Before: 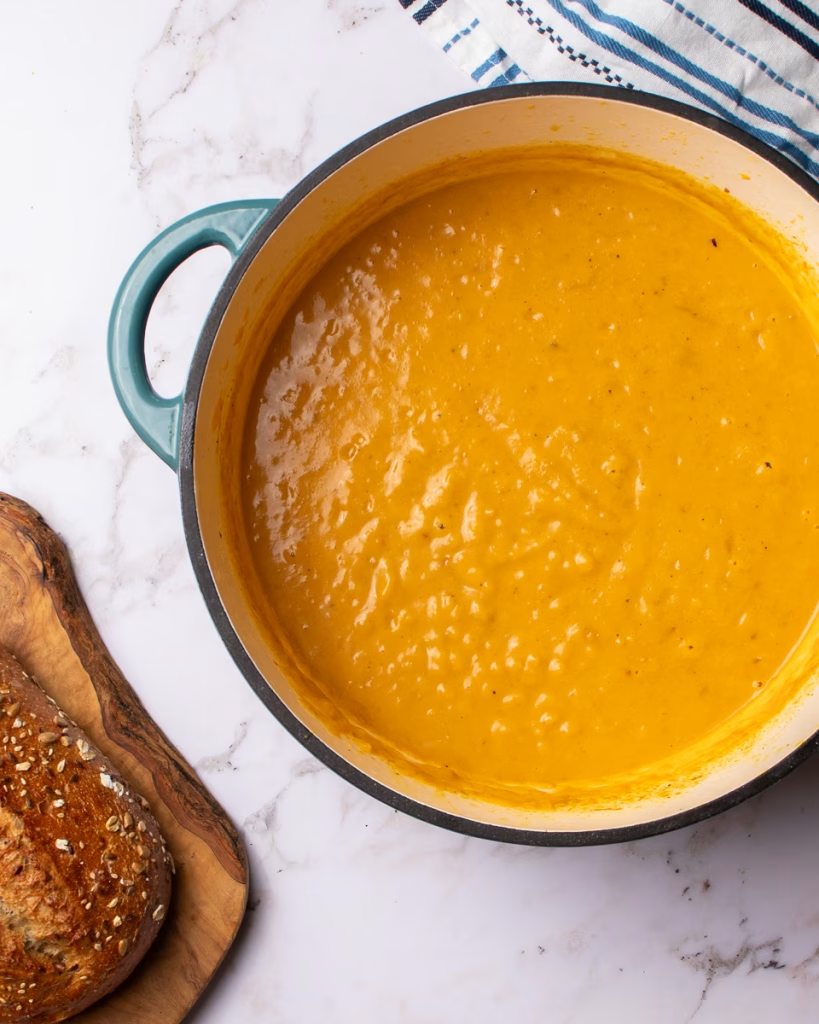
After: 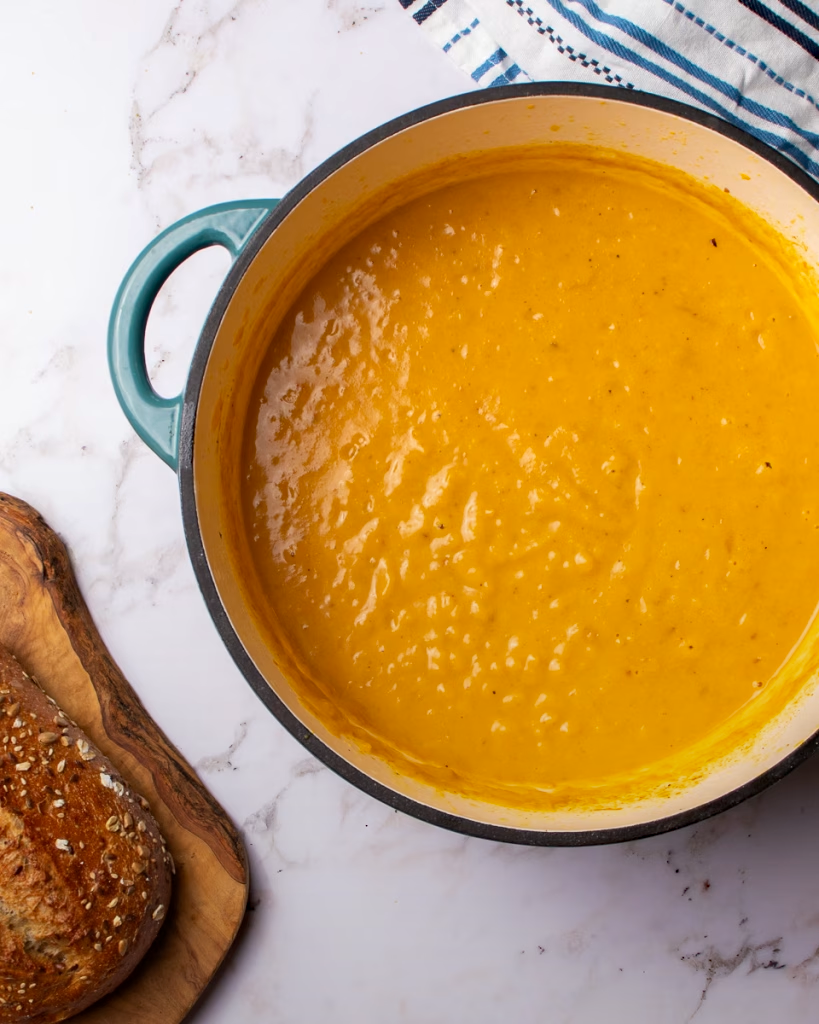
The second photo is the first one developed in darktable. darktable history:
graduated density: rotation -180°, offset 27.42
haze removal: compatibility mode true, adaptive false
